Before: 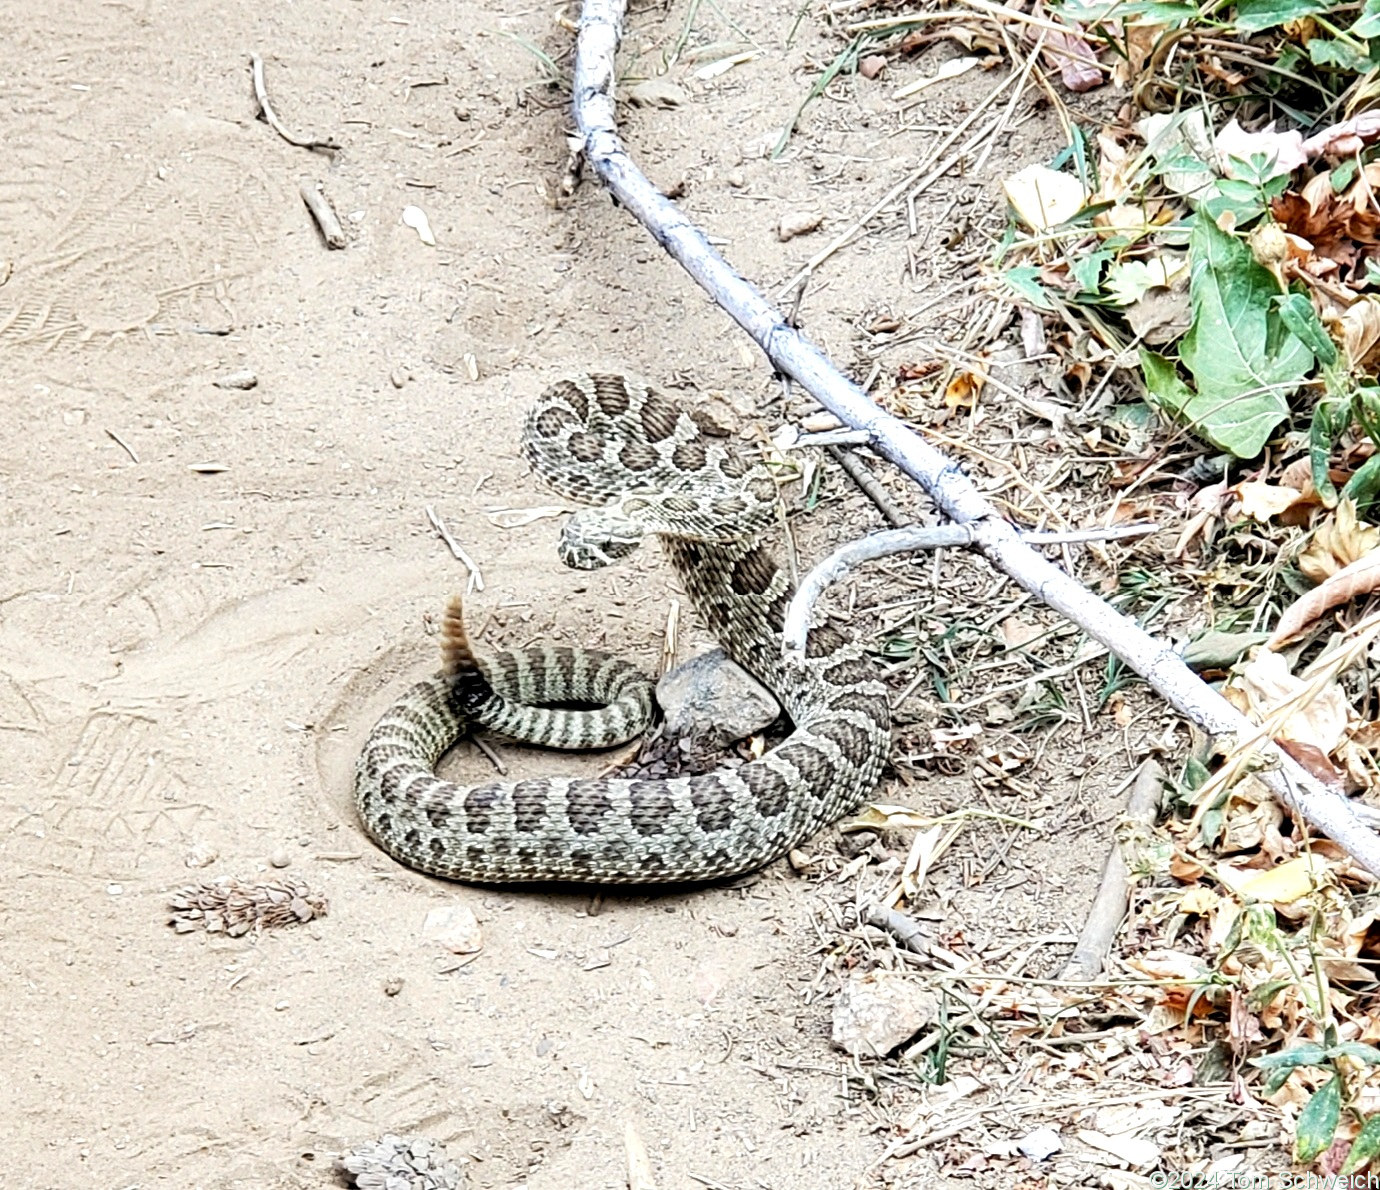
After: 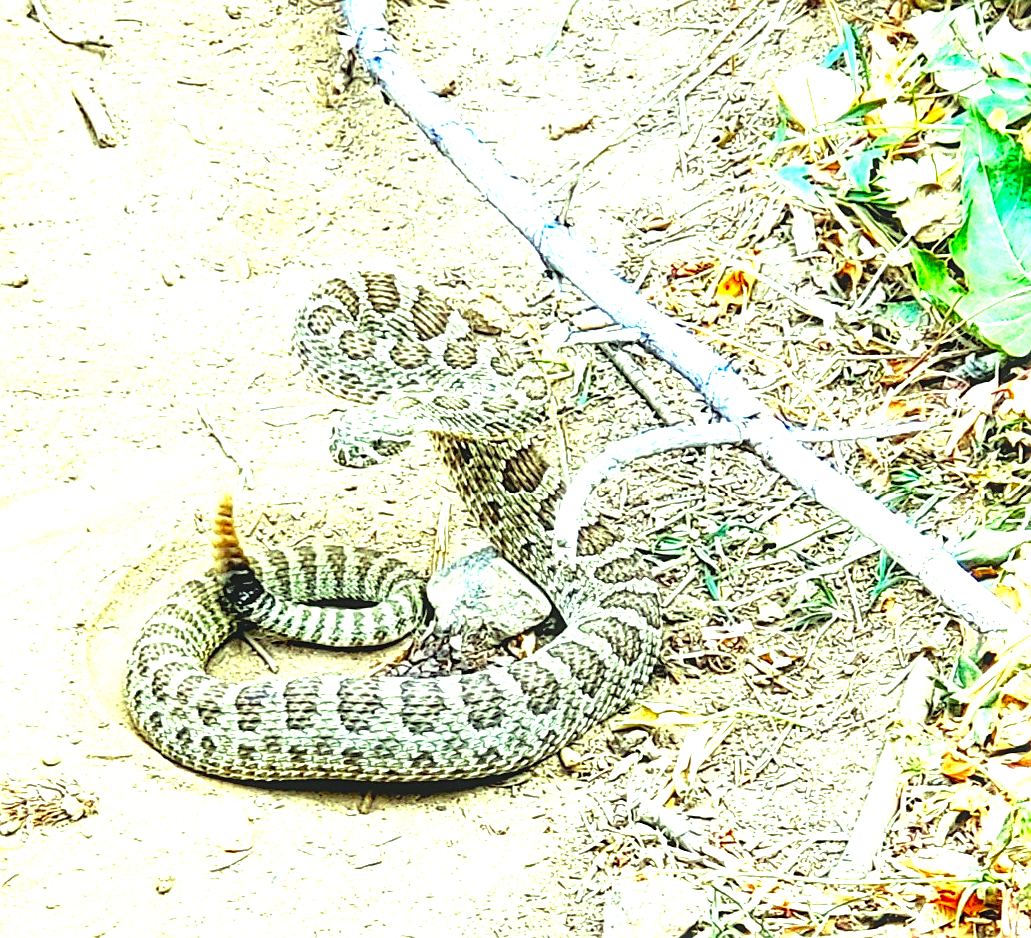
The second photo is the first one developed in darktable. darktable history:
color correction: highlights a* -10.94, highlights b* 9.89, saturation 1.71
tone equalizer: edges refinement/feathering 500, mask exposure compensation -1.57 EV, preserve details no
sharpen: on, module defaults
local contrast: on, module defaults
exposure: black level correction 0, exposure 1.2 EV, compensate highlight preservation false
crop: left 16.648%, top 8.609%, right 8.618%, bottom 12.495%
